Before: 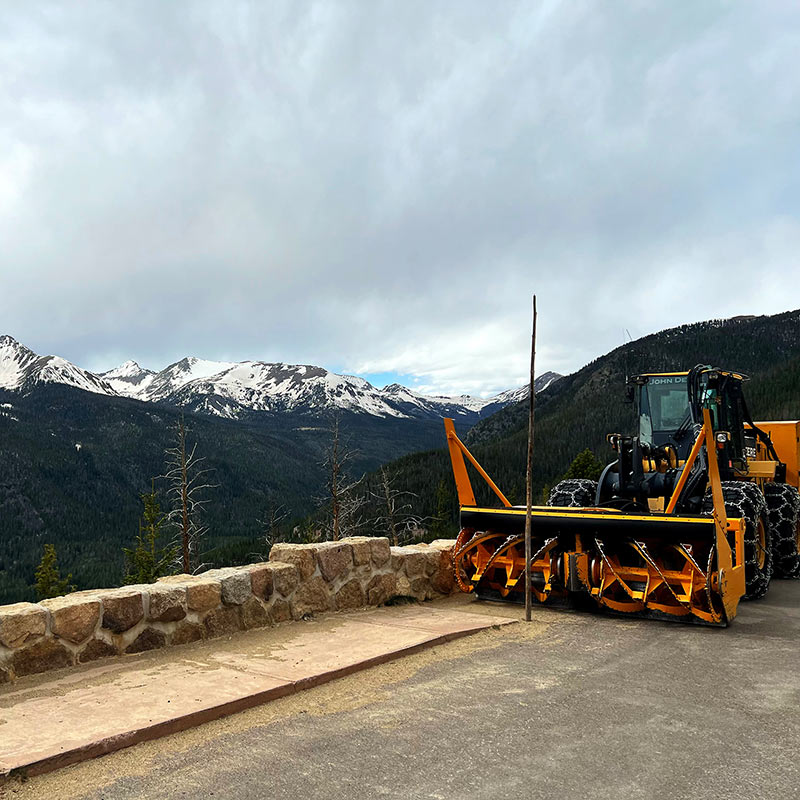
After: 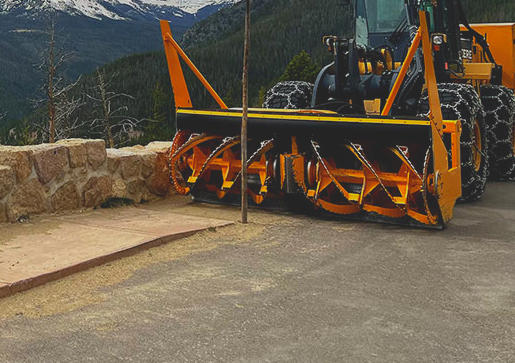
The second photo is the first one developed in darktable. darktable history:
contrast brightness saturation: contrast -0.282
crop and rotate: left 35.505%, top 49.765%, bottom 4.833%
